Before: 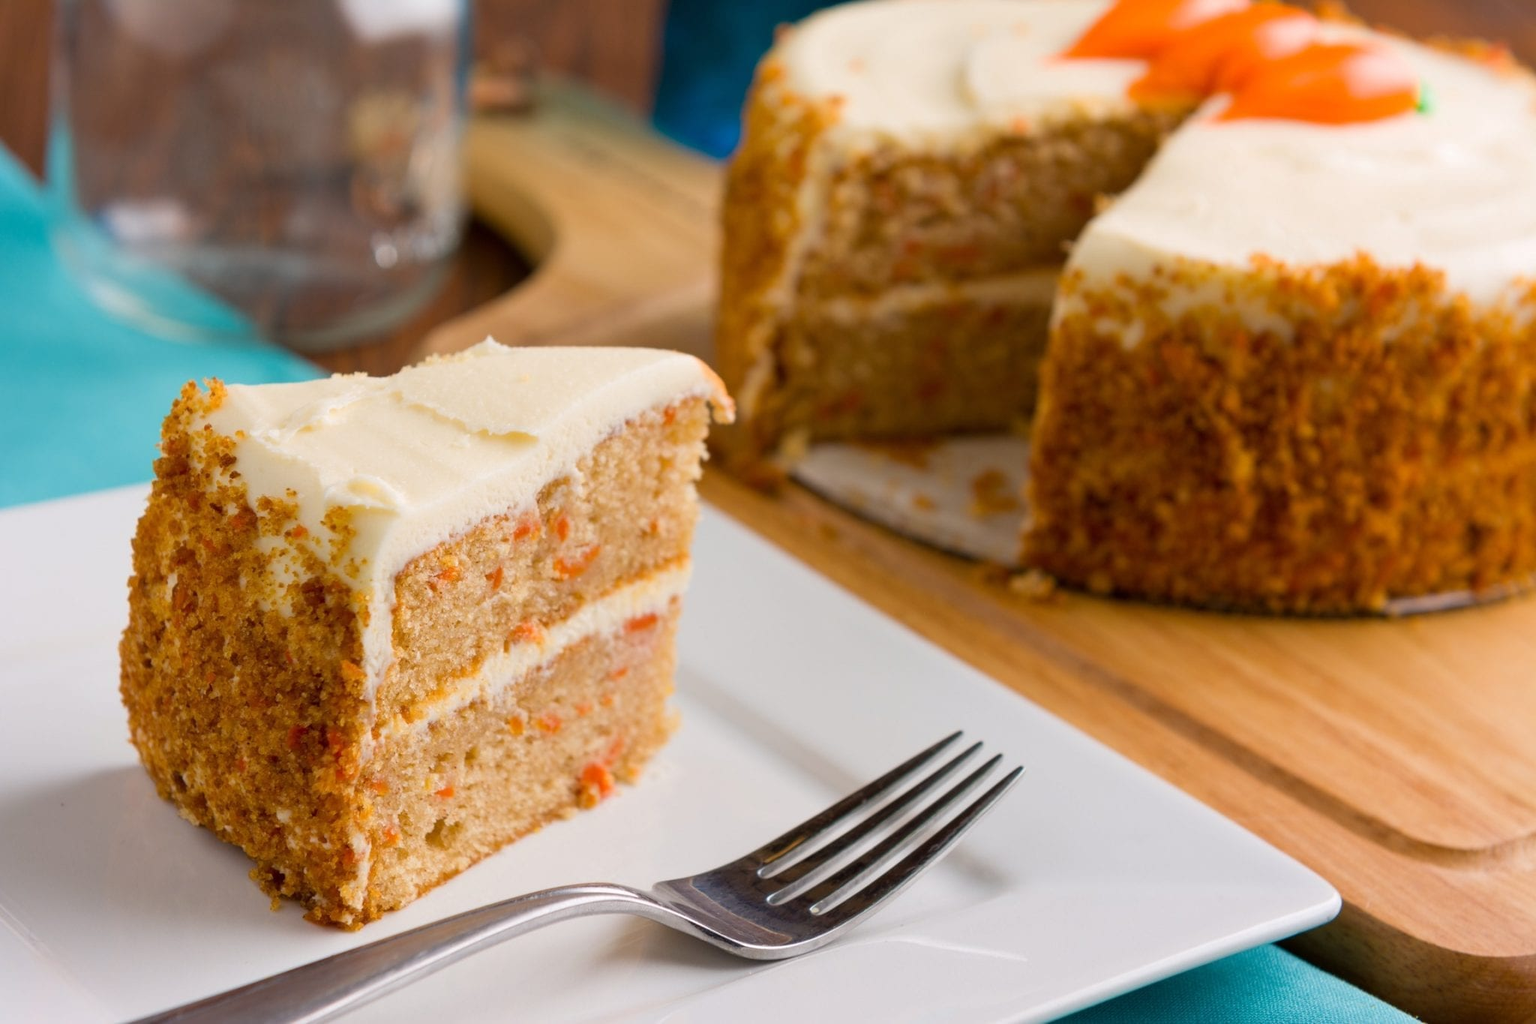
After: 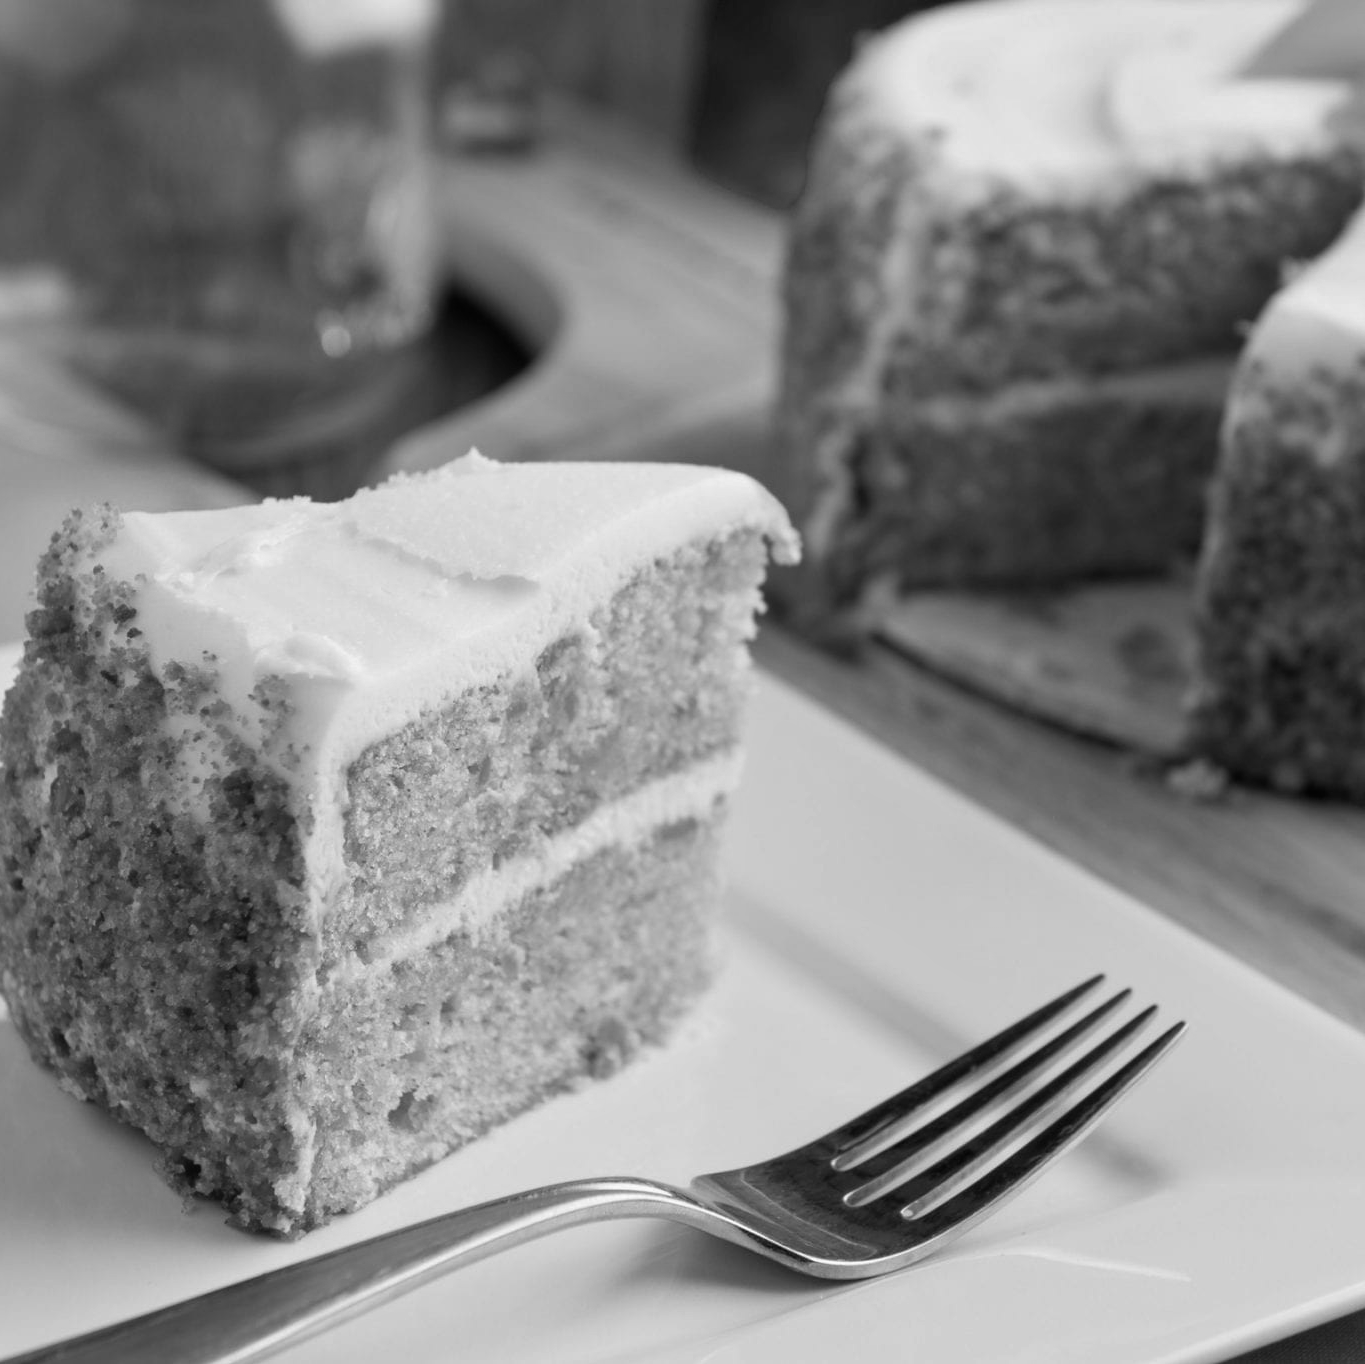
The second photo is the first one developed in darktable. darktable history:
color correction: highlights a* -11.71, highlights b* -15.58
color balance: gamma [0.9, 0.988, 0.975, 1.025], gain [1.05, 1, 1, 1]
monochrome: a 32, b 64, size 2.3
crop and rotate: left 8.786%, right 24.548%
